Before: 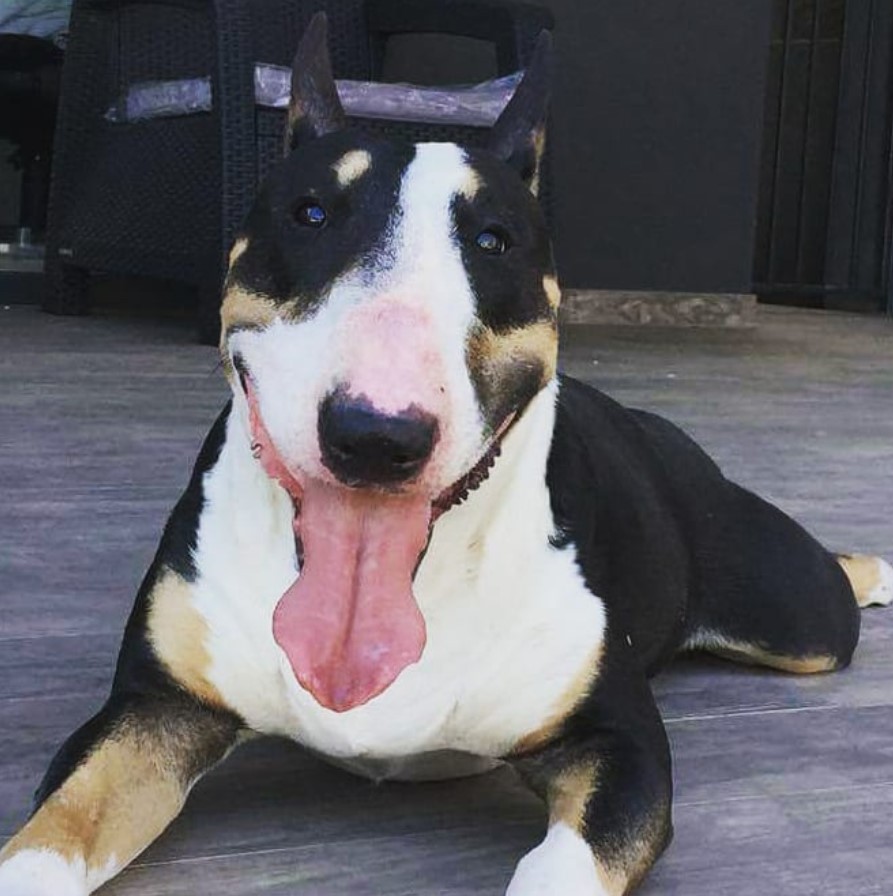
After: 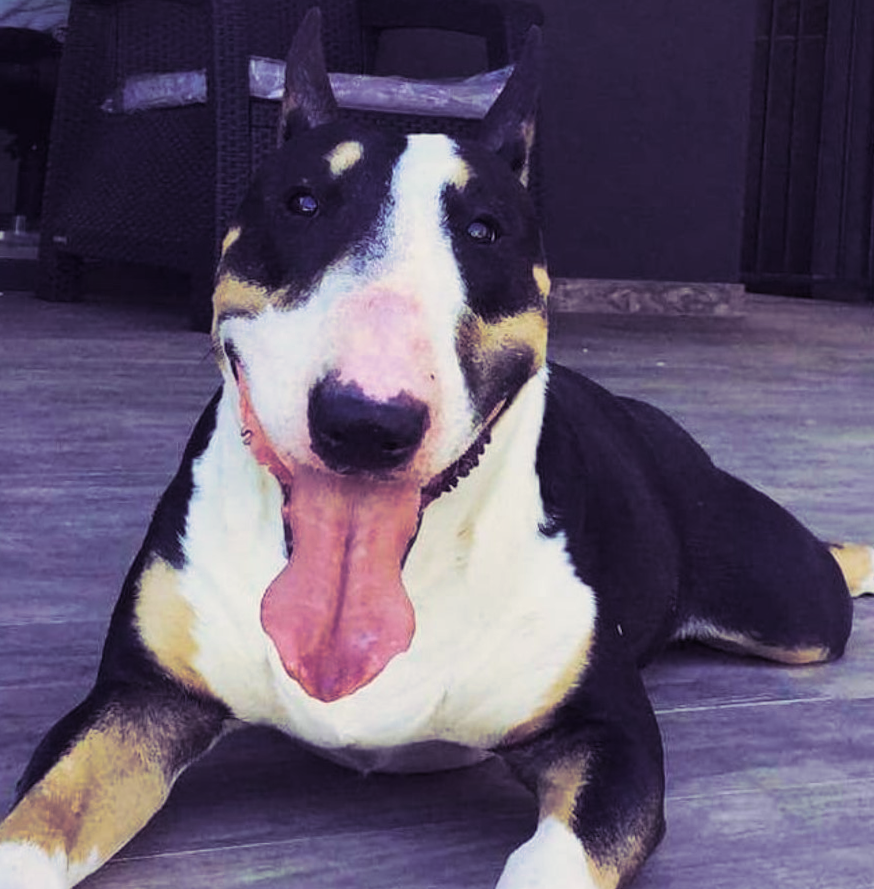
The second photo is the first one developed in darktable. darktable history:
color balance rgb: shadows fall-off 101%, linear chroma grading › mid-tones 7.63%, perceptual saturation grading › mid-tones 11.68%, mask middle-gray fulcrum 22.45%, global vibrance 10.11%, saturation formula JzAzBz (2021)
rotate and perspective: rotation 0.226°, lens shift (vertical) -0.042, crop left 0.023, crop right 0.982, crop top 0.006, crop bottom 0.994
velvia: strength 27%
split-toning: shadows › hue 255.6°, shadows › saturation 0.66, highlights › hue 43.2°, highlights › saturation 0.68, balance -50.1
local contrast: mode bilateral grid, contrast 20, coarseness 50, detail 120%, midtone range 0.2
